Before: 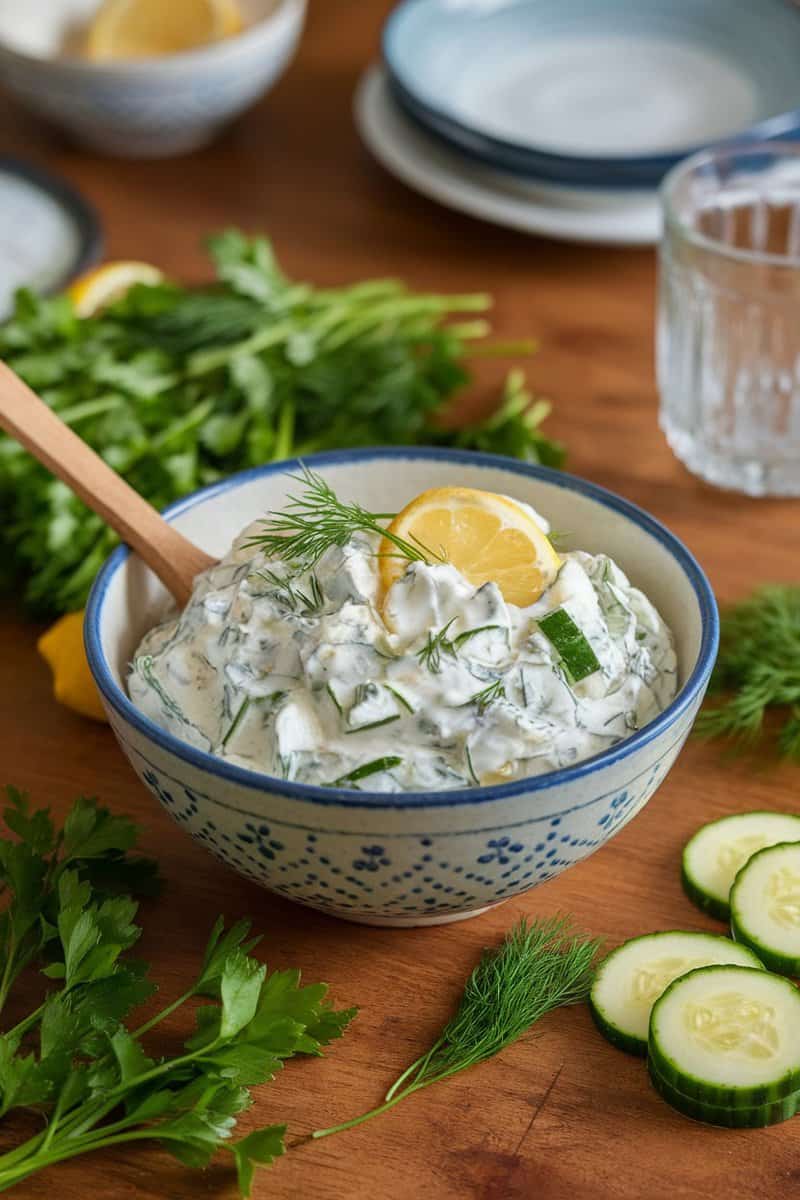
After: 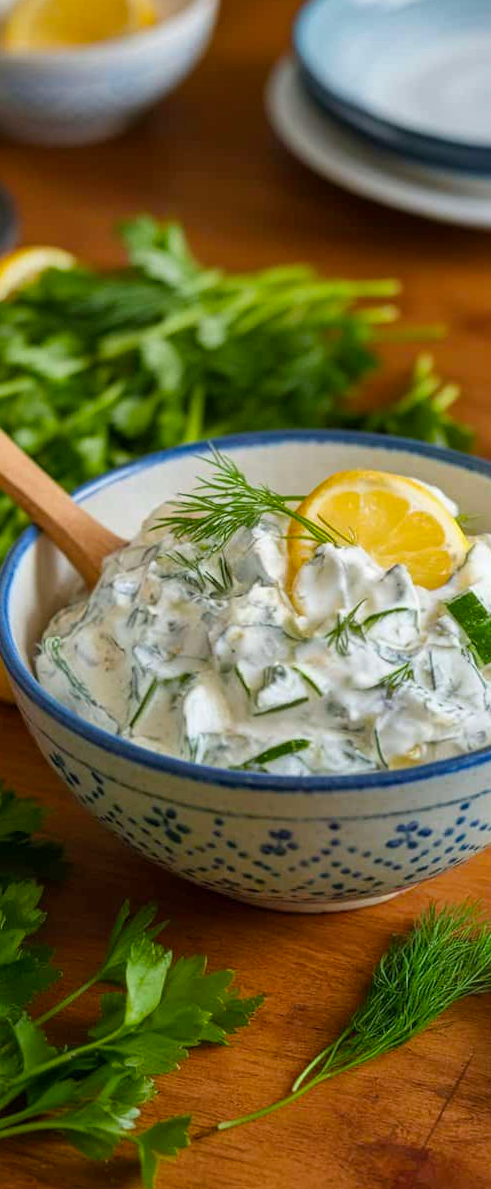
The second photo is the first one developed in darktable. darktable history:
white balance: emerald 1
color balance rgb: perceptual saturation grading › global saturation 25%, global vibrance 10%
crop: left 10.644%, right 26.528%
rotate and perspective: rotation 0.226°, lens shift (vertical) -0.042, crop left 0.023, crop right 0.982, crop top 0.006, crop bottom 0.994
